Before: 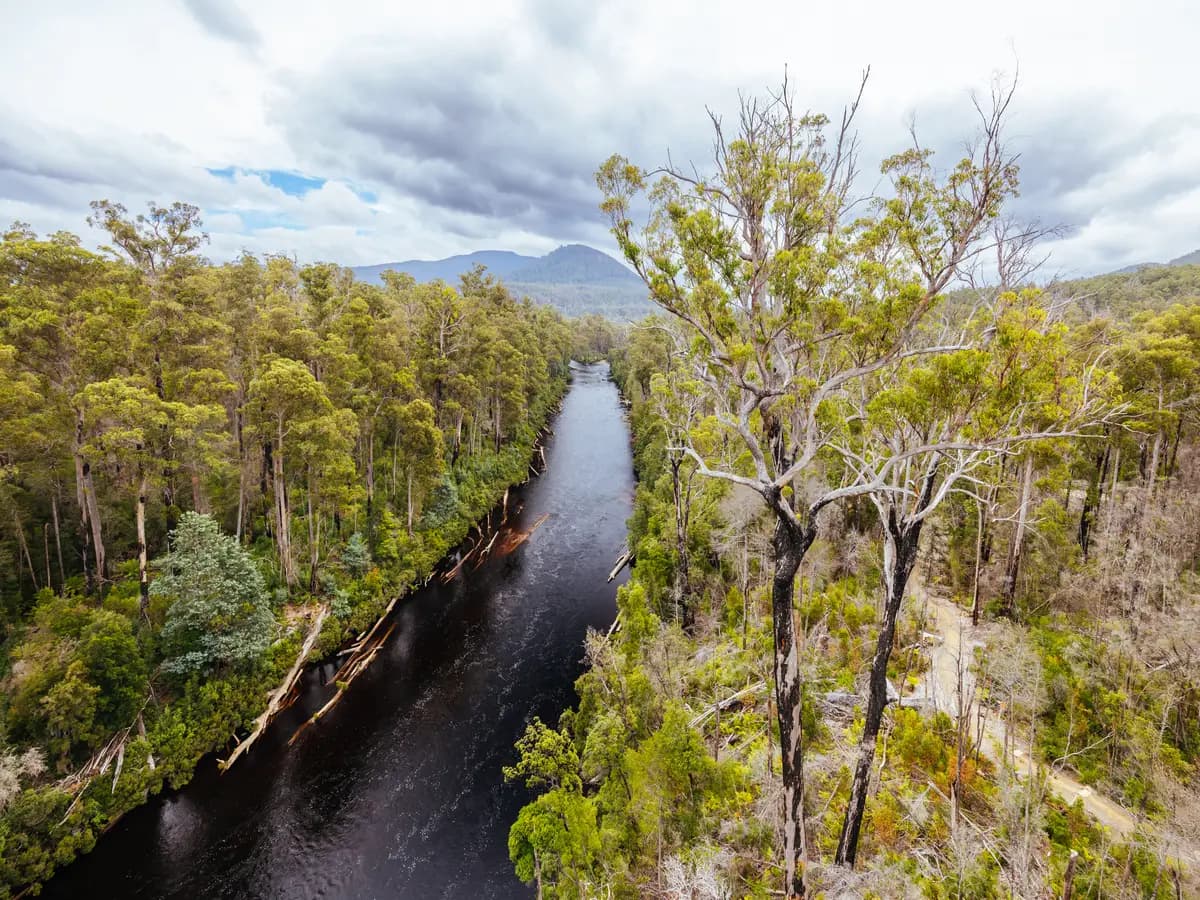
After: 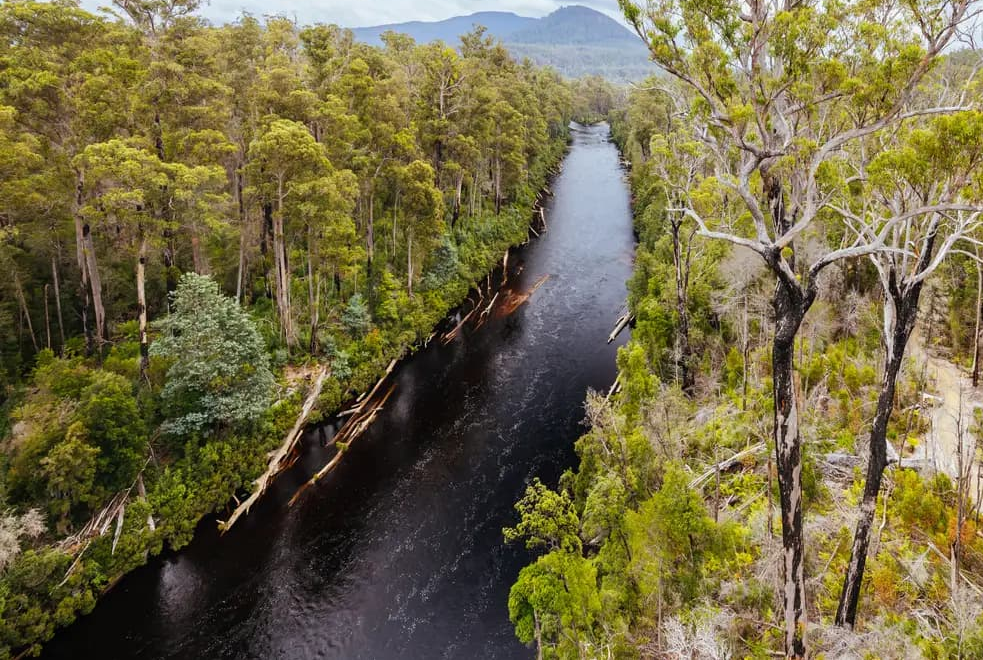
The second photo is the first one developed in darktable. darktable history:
exposure: compensate exposure bias true, compensate highlight preservation false
crop: top 26.594%, right 18.006%
